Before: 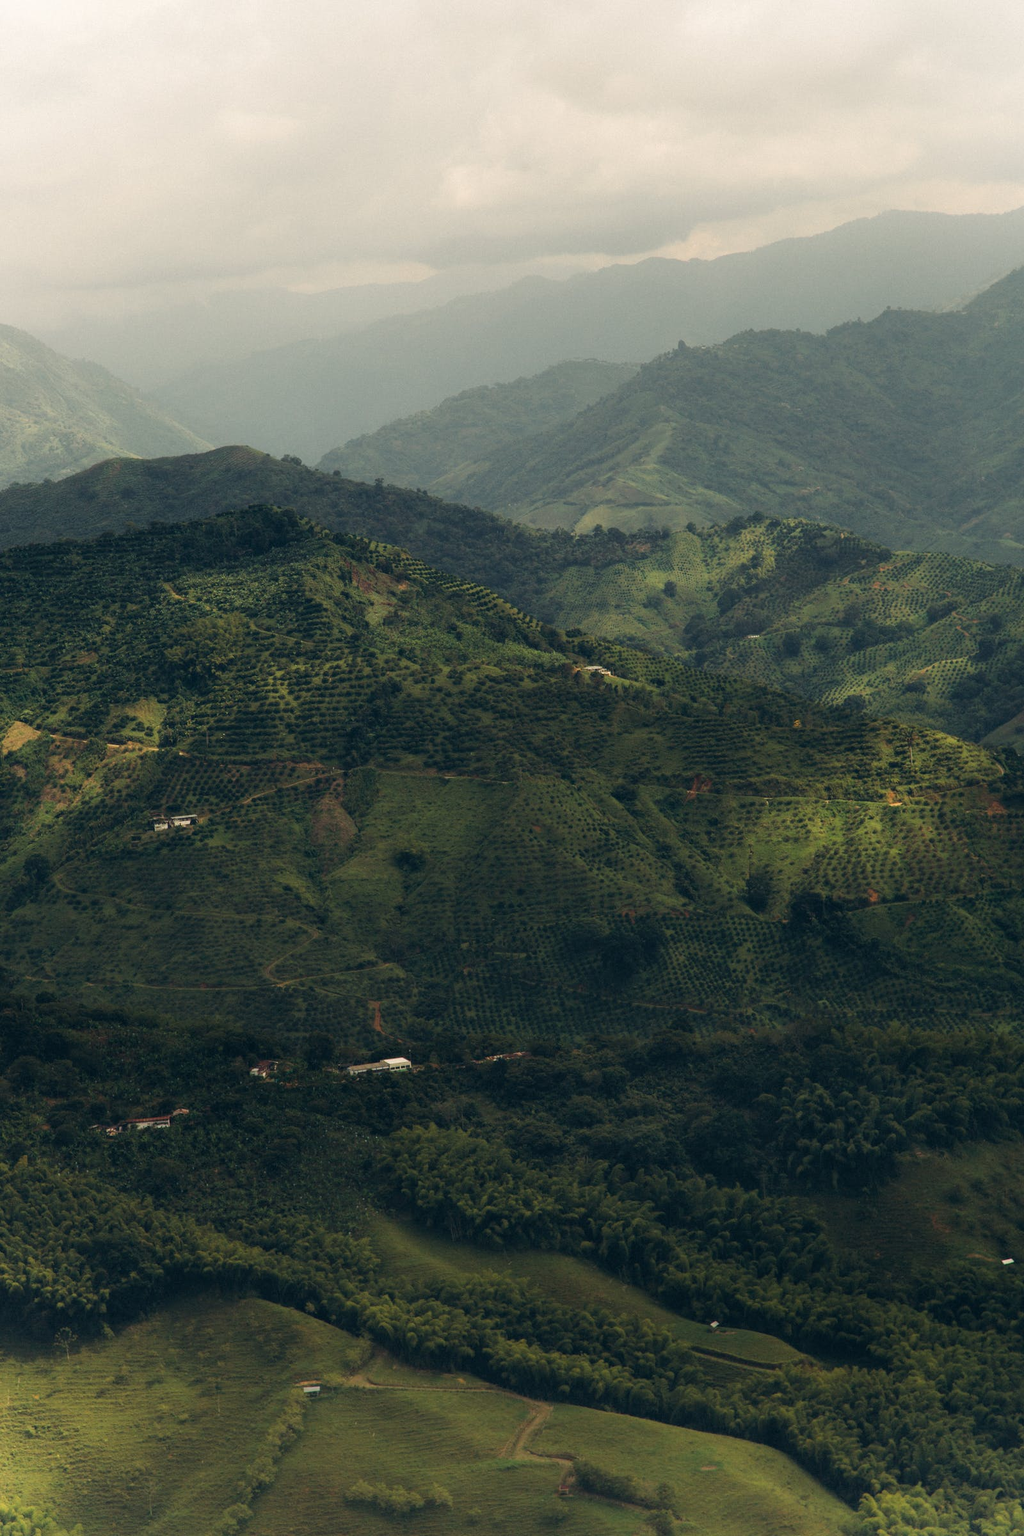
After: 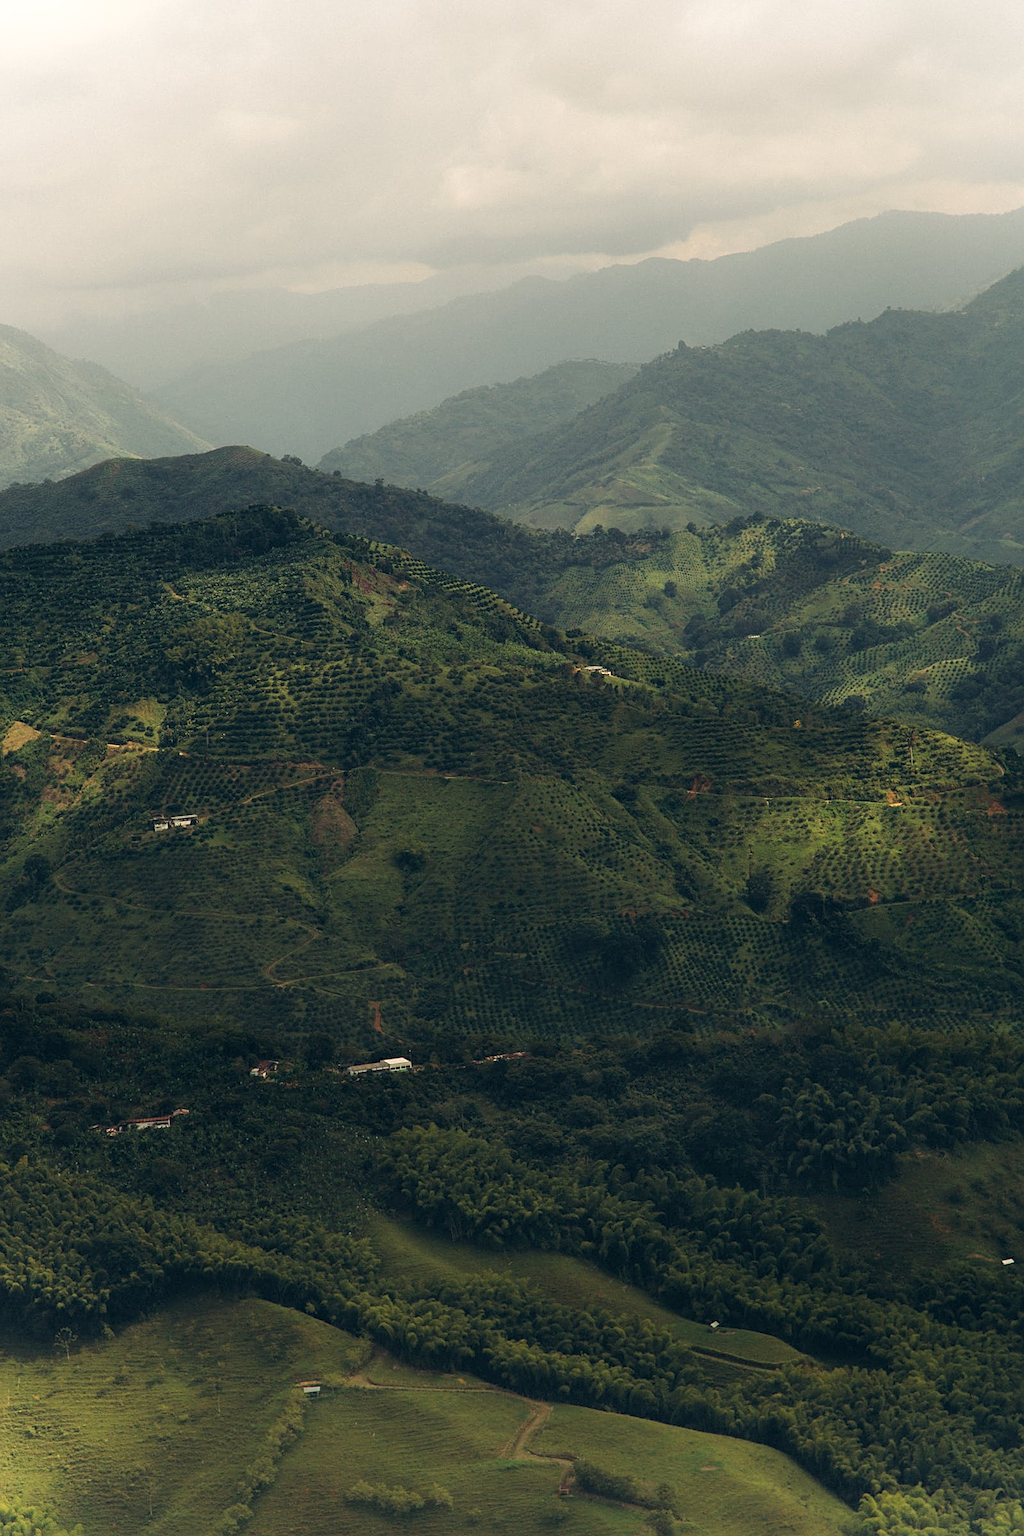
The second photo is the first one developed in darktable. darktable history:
bloom: size 9%, threshold 100%, strength 7%
sharpen: on, module defaults
